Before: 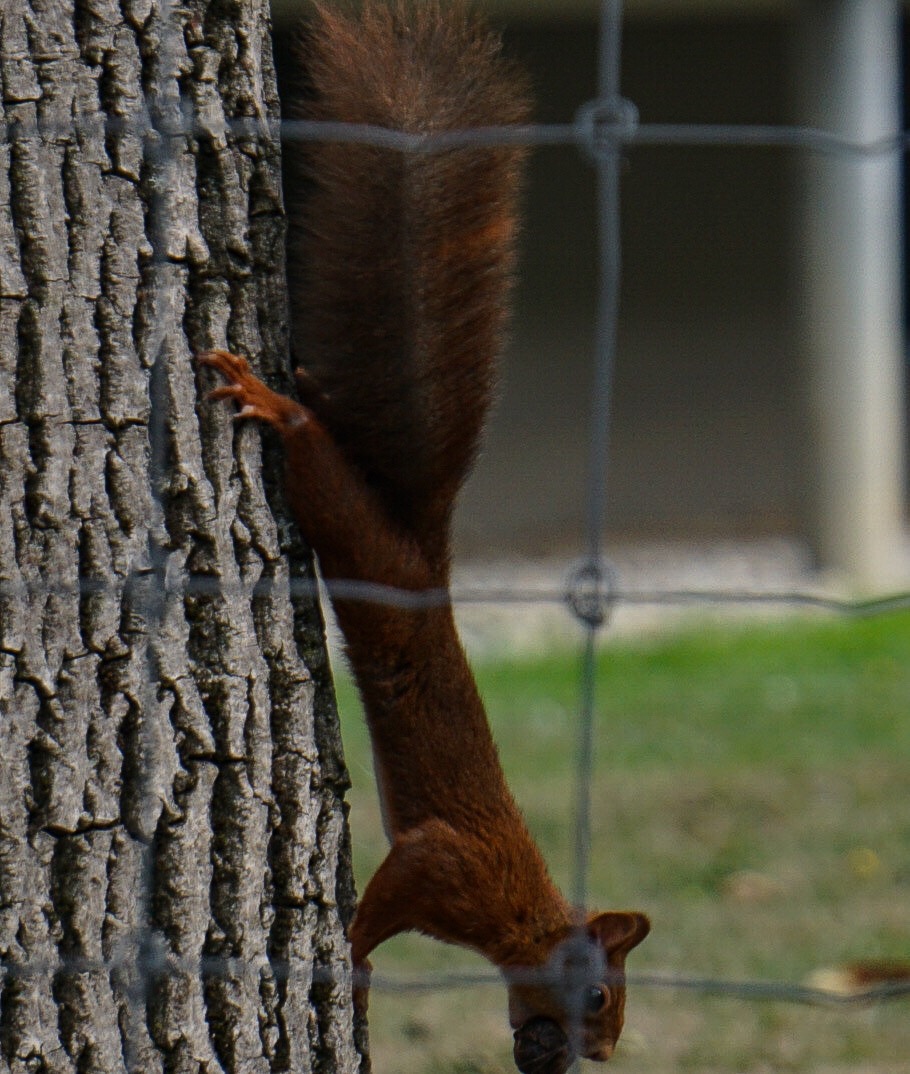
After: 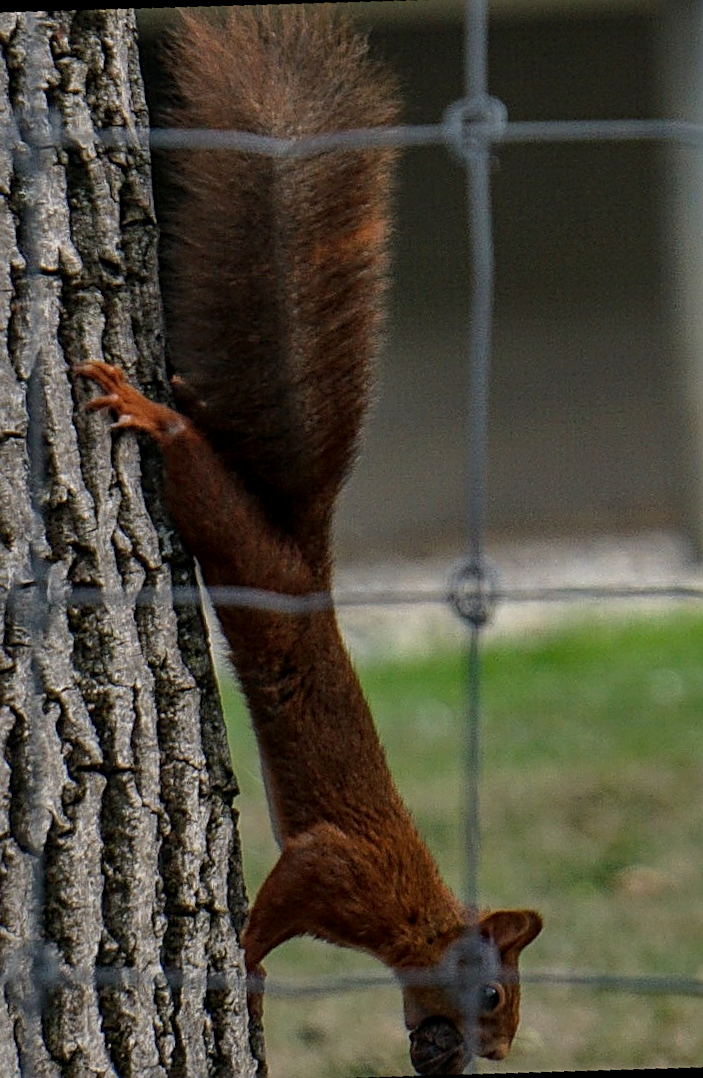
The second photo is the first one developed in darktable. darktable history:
rotate and perspective: rotation -4.98°, automatic cropping off
color balance: mode lift, gamma, gain (sRGB)
shadows and highlights: shadows 43.06, highlights 6.94
crop and rotate: angle -3.27°, left 14.277%, top 0.028%, right 10.766%, bottom 0.028%
local contrast: on, module defaults
sharpen: on, module defaults
